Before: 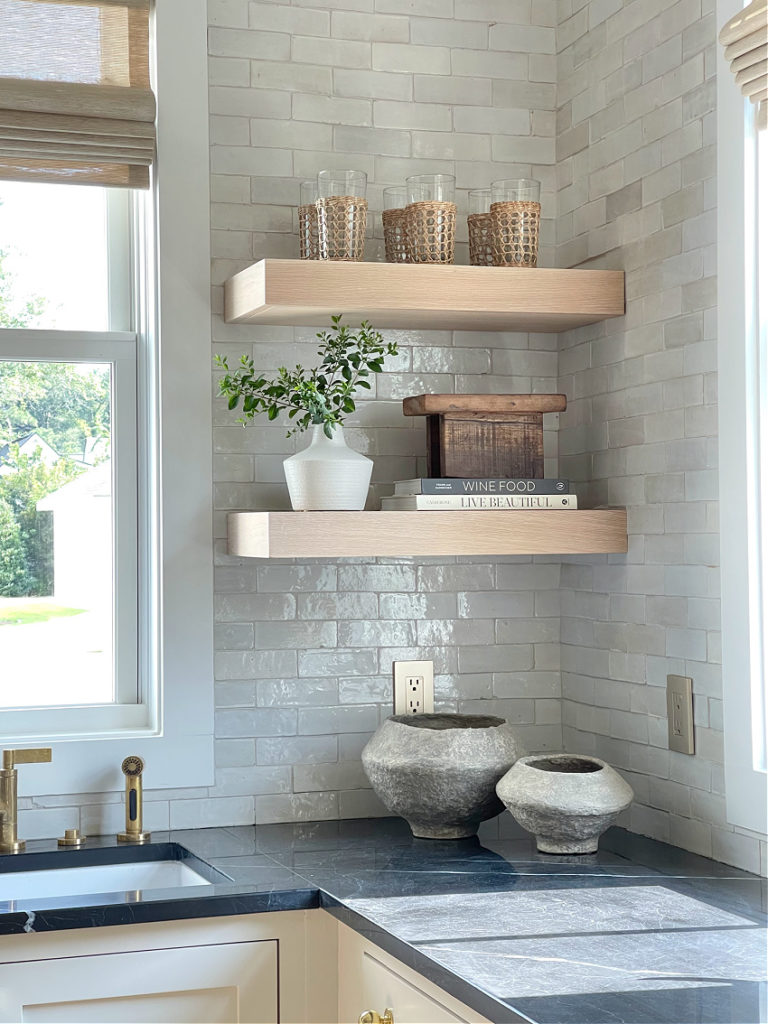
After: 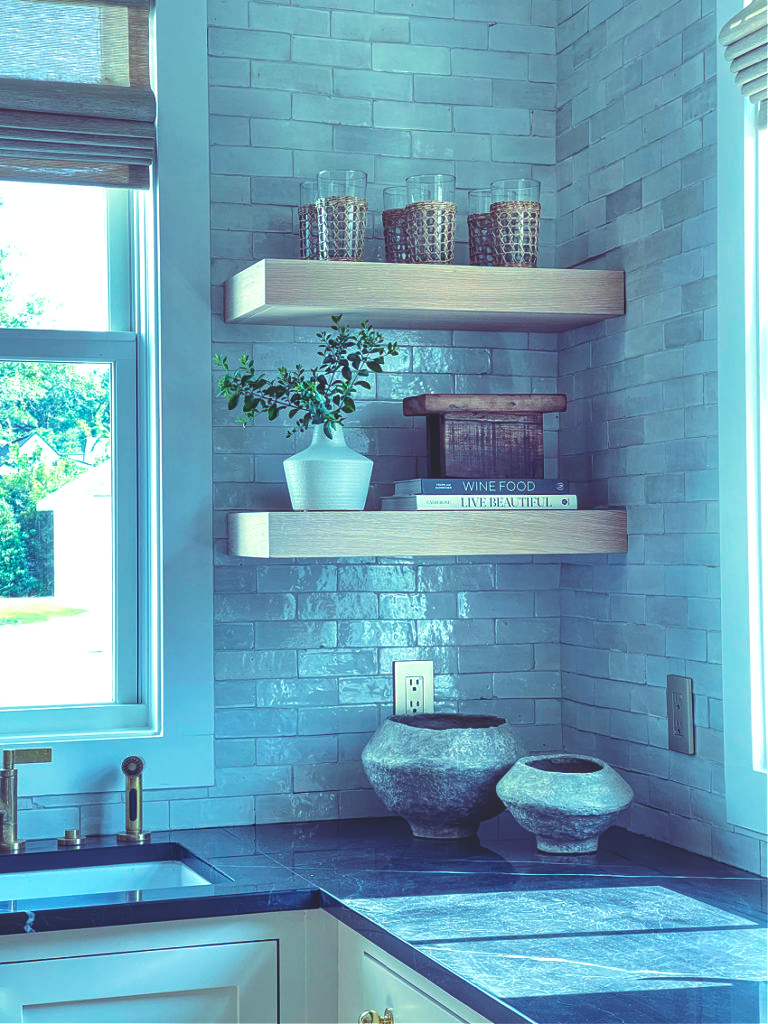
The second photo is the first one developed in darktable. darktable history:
contrast brightness saturation: contrast 0.1, brightness 0.03, saturation 0.09
rgb curve: curves: ch0 [(0, 0.186) (0.314, 0.284) (0.576, 0.466) (0.805, 0.691) (0.936, 0.886)]; ch1 [(0, 0.186) (0.314, 0.284) (0.581, 0.534) (0.771, 0.746) (0.936, 0.958)]; ch2 [(0, 0.216) (0.275, 0.39) (1, 1)], mode RGB, independent channels, compensate middle gray true, preserve colors none
local contrast: on, module defaults
haze removal: compatibility mode true, adaptive false
velvia: on, module defaults
